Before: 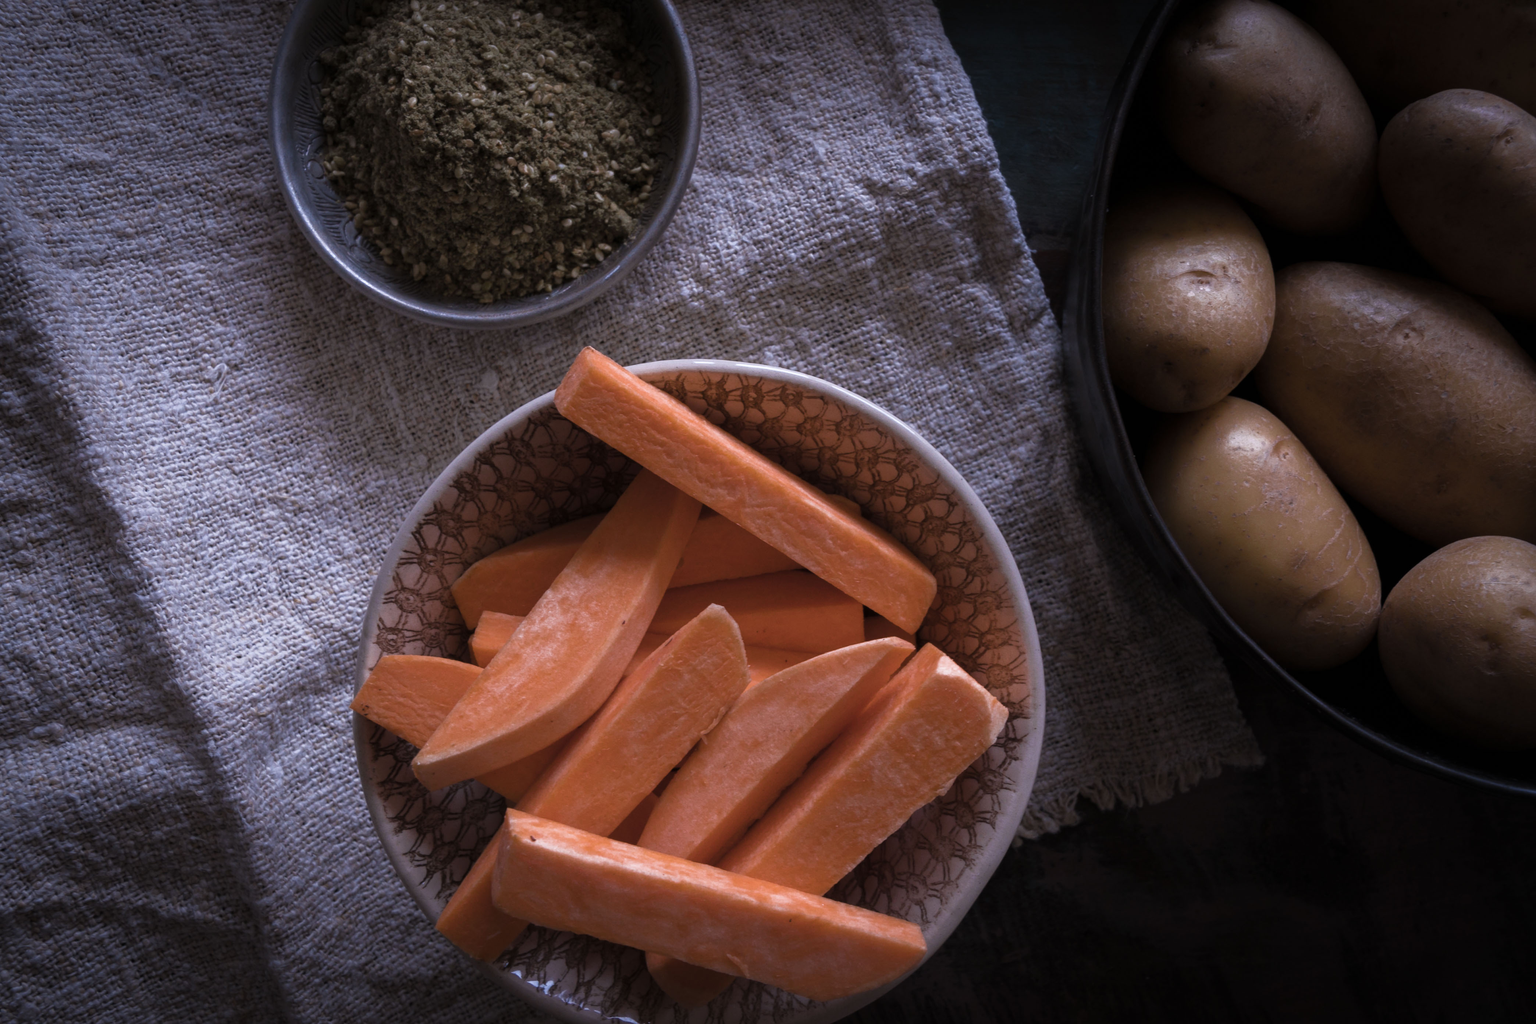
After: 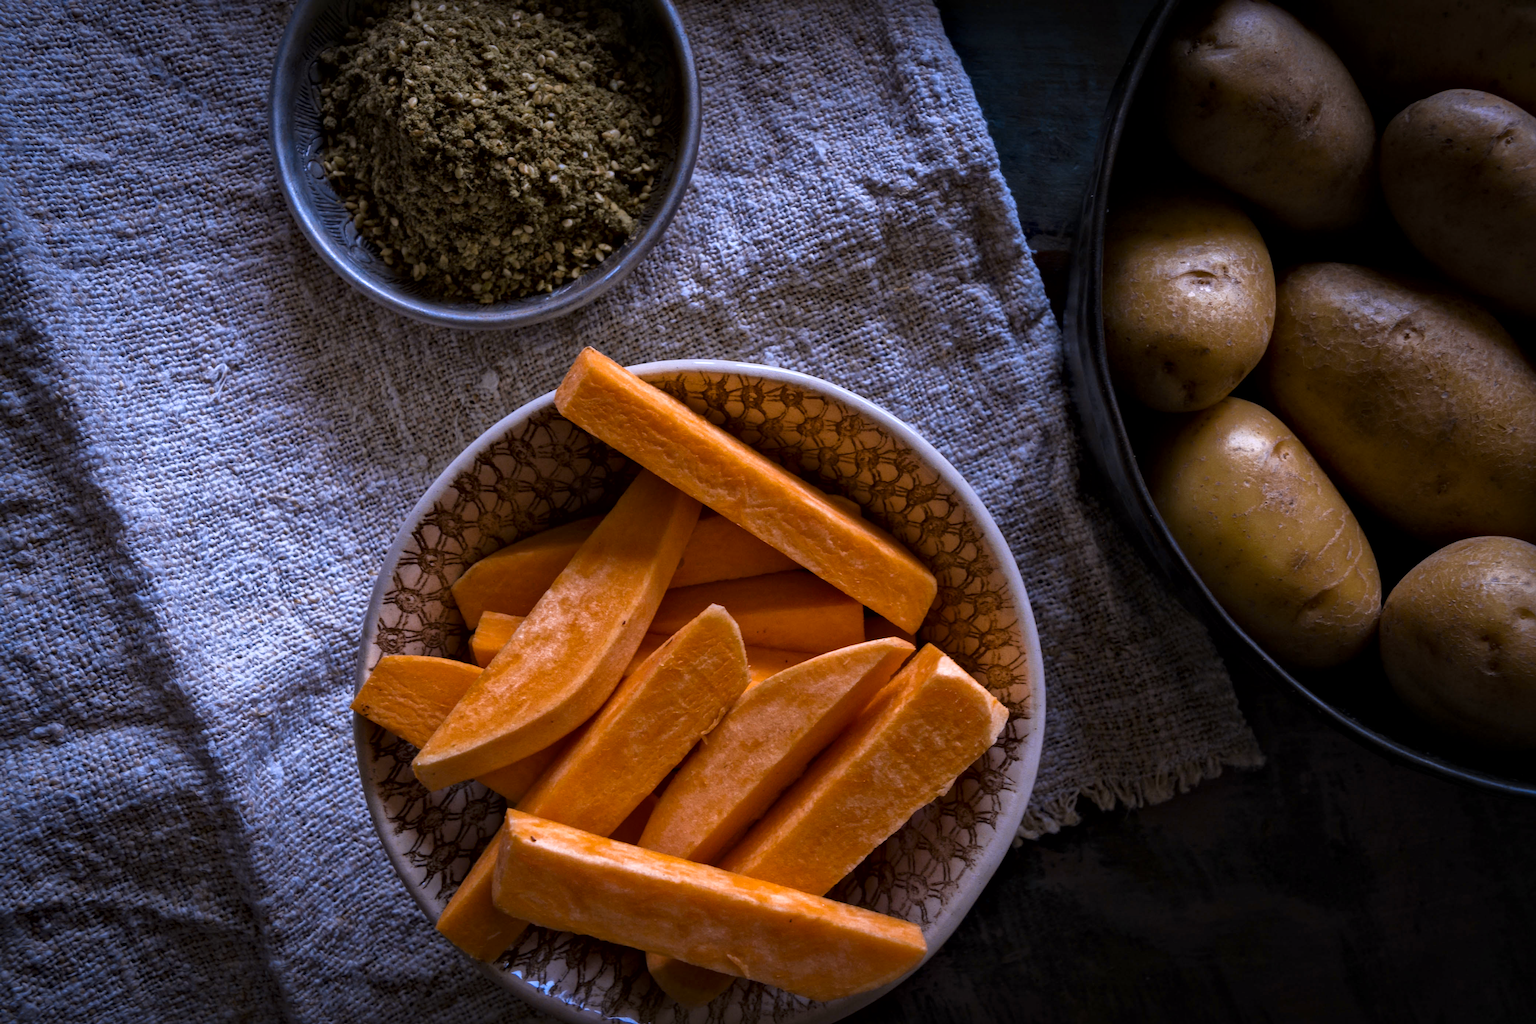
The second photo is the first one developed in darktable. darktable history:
local contrast: mode bilateral grid, contrast 20, coarseness 50, detail 179%, midtone range 0.2
color contrast: green-magenta contrast 1.12, blue-yellow contrast 1.95, unbound 0
